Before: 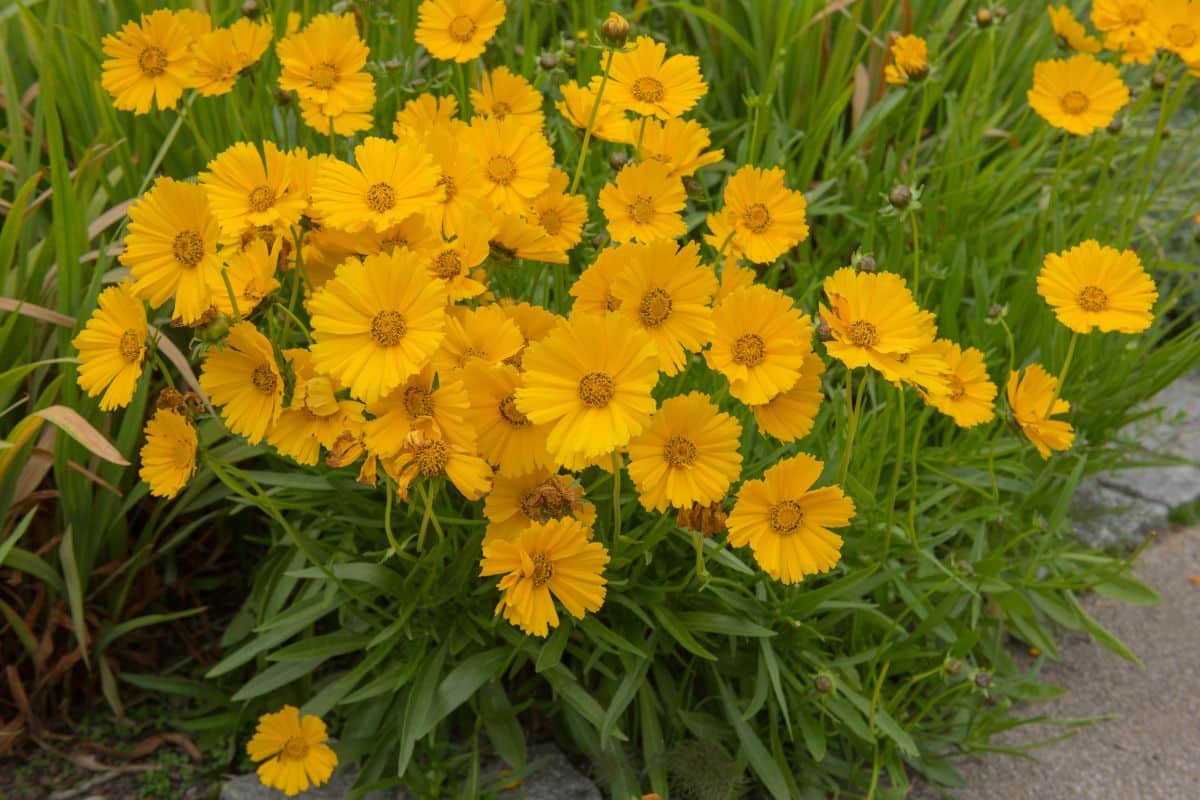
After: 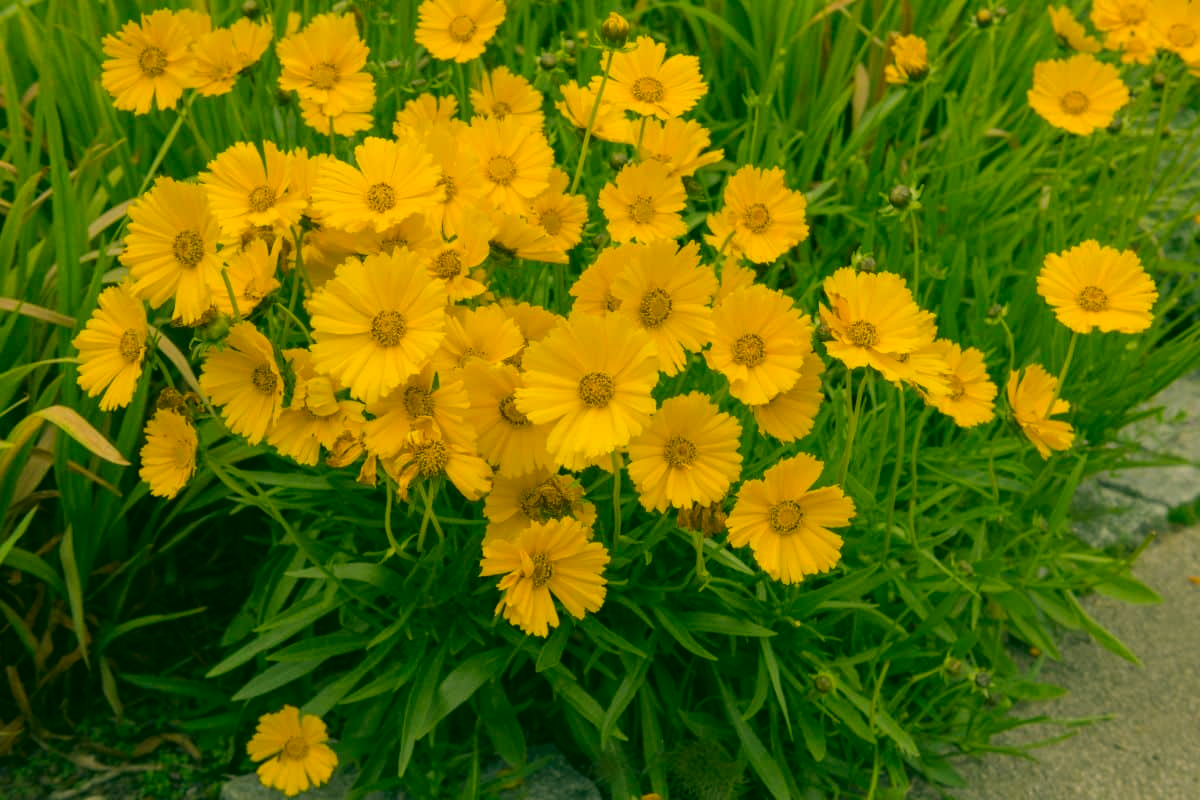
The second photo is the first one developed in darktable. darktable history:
contrast brightness saturation: contrast 0.08, saturation 0.02
color correction: highlights a* 5.62, highlights b* 33.57, shadows a* -25.86, shadows b* 4.02
